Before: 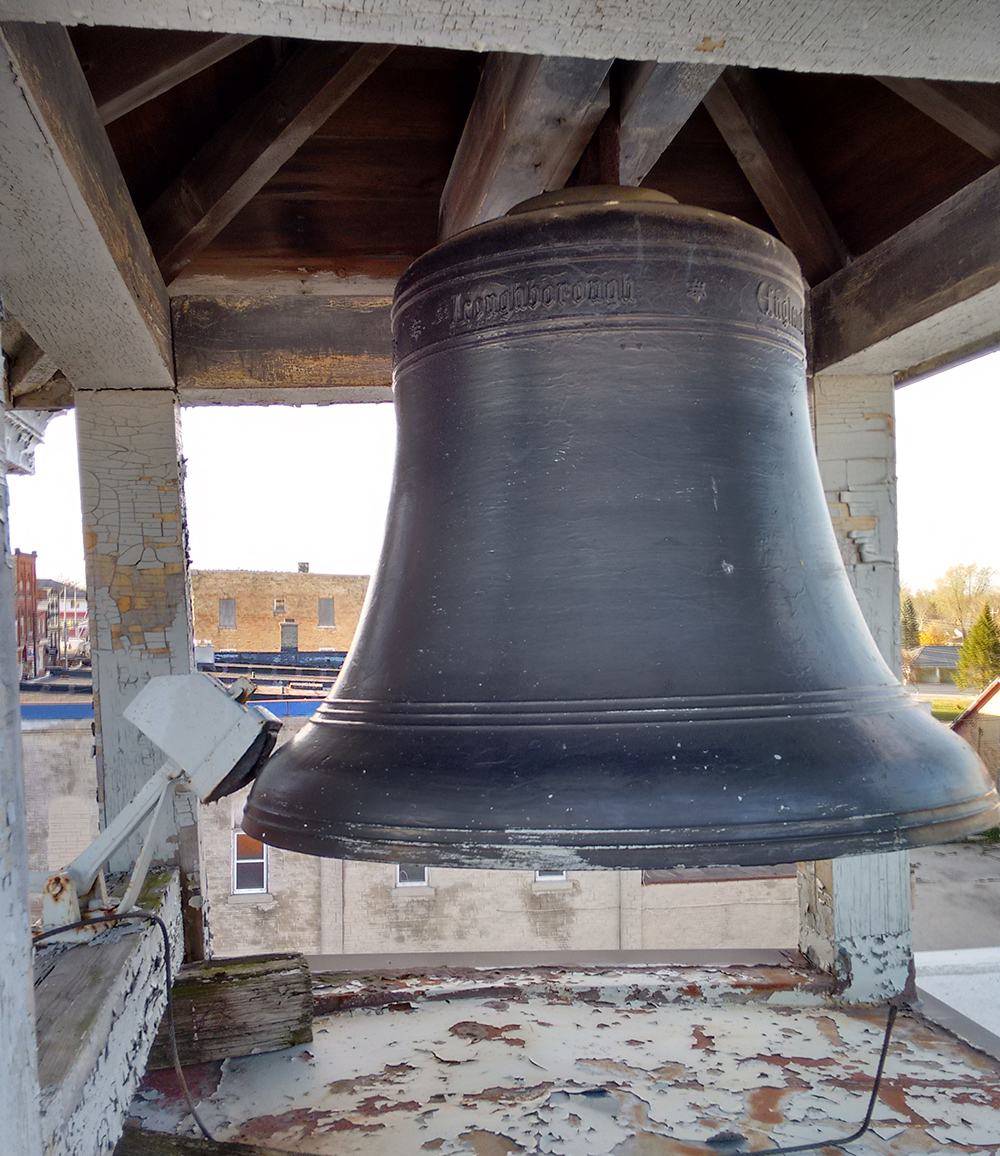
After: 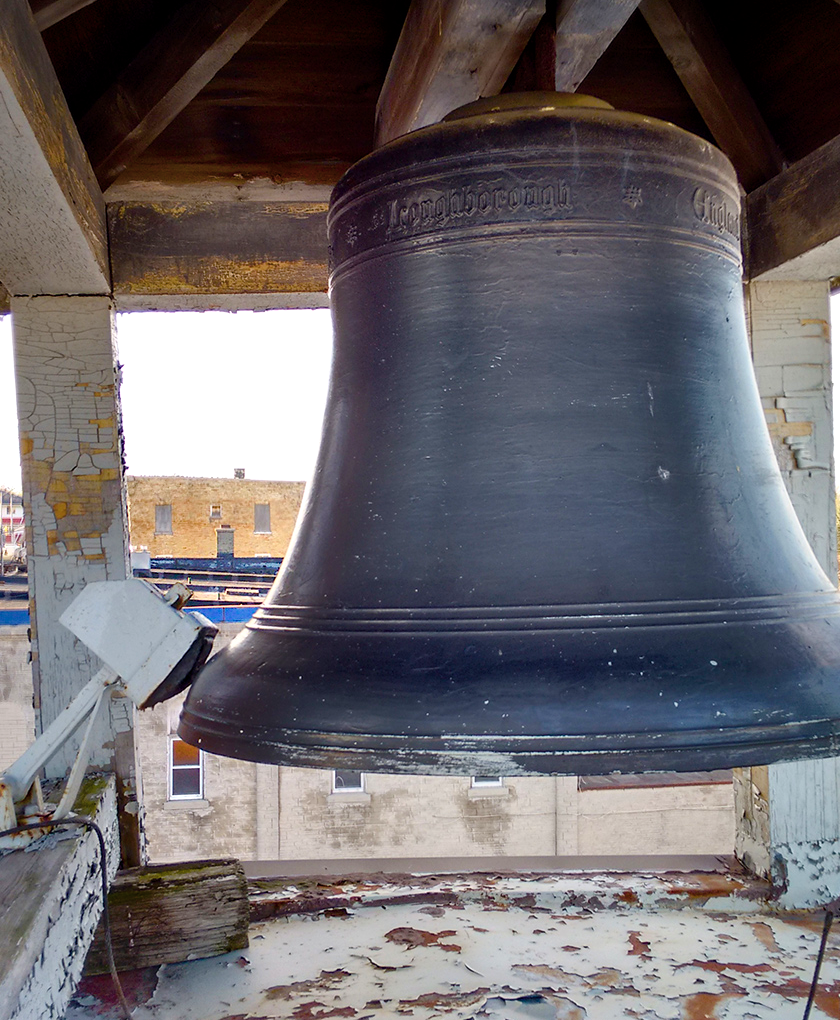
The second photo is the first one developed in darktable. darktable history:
contrast brightness saturation: contrast 0.1, saturation -0.3
color balance rgb: perceptual saturation grading › global saturation 20%, perceptual saturation grading › highlights -25%, perceptual saturation grading › shadows 50.52%, global vibrance 40.24%
color balance: contrast 6.48%, output saturation 113.3%
crop: left 6.446%, top 8.188%, right 9.538%, bottom 3.548%
